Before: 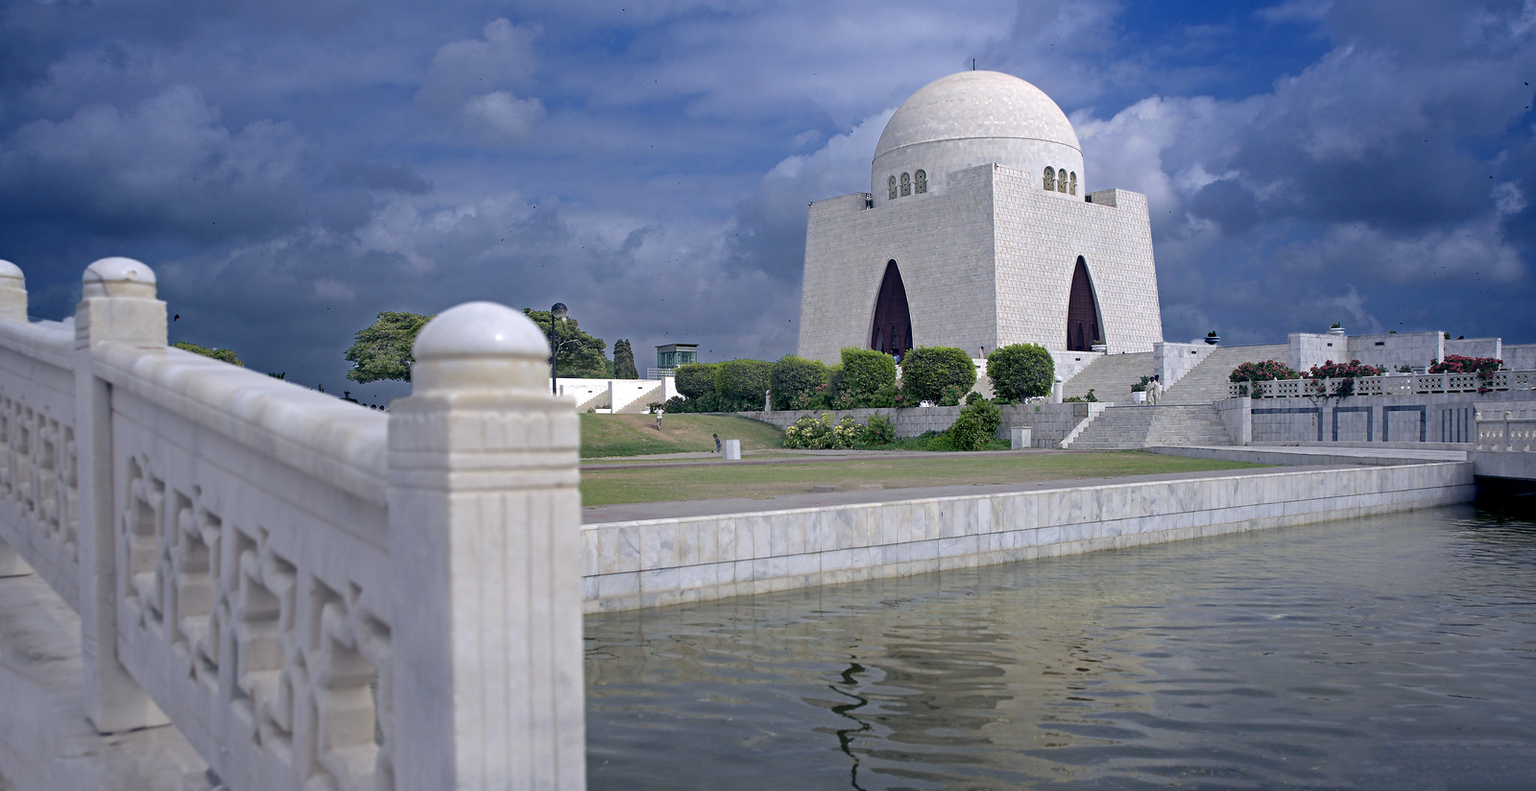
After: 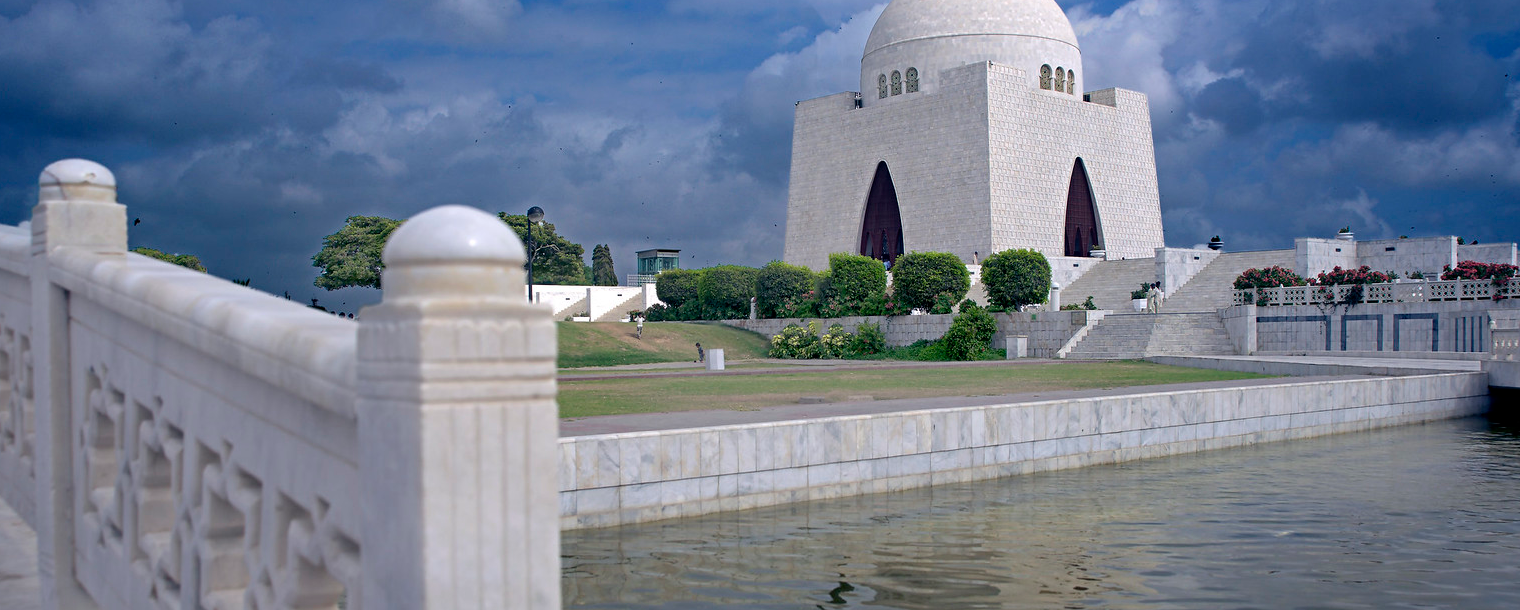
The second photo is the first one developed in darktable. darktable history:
crop and rotate: left 2.991%, top 13.302%, right 1.981%, bottom 12.636%
white balance: red 1, blue 1
